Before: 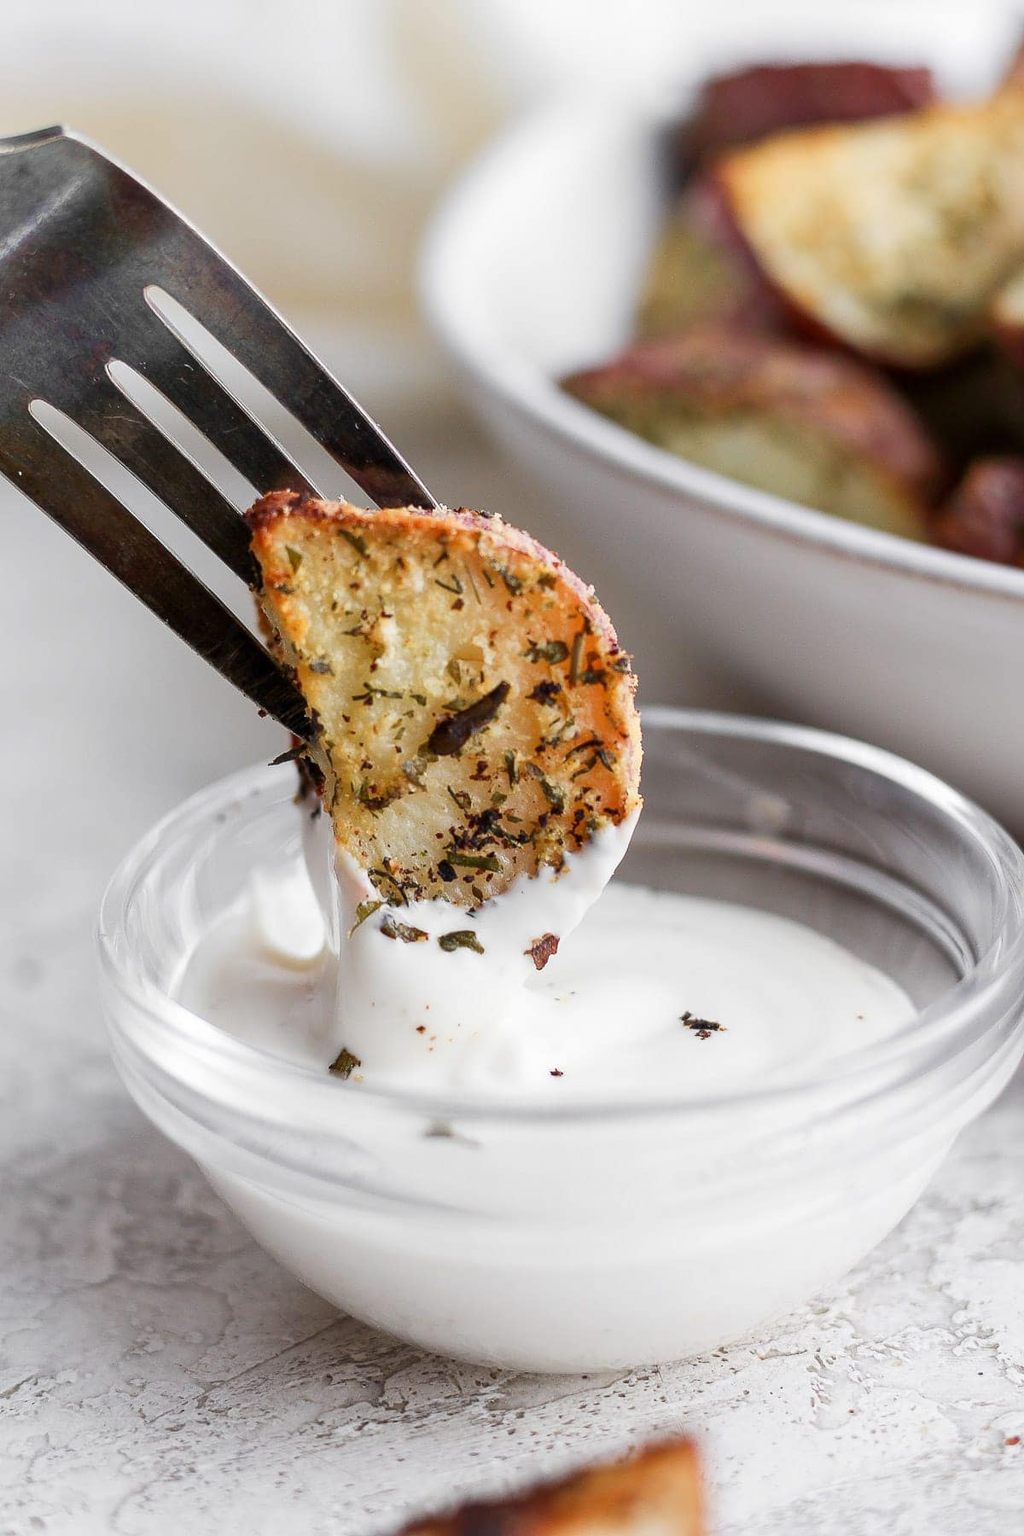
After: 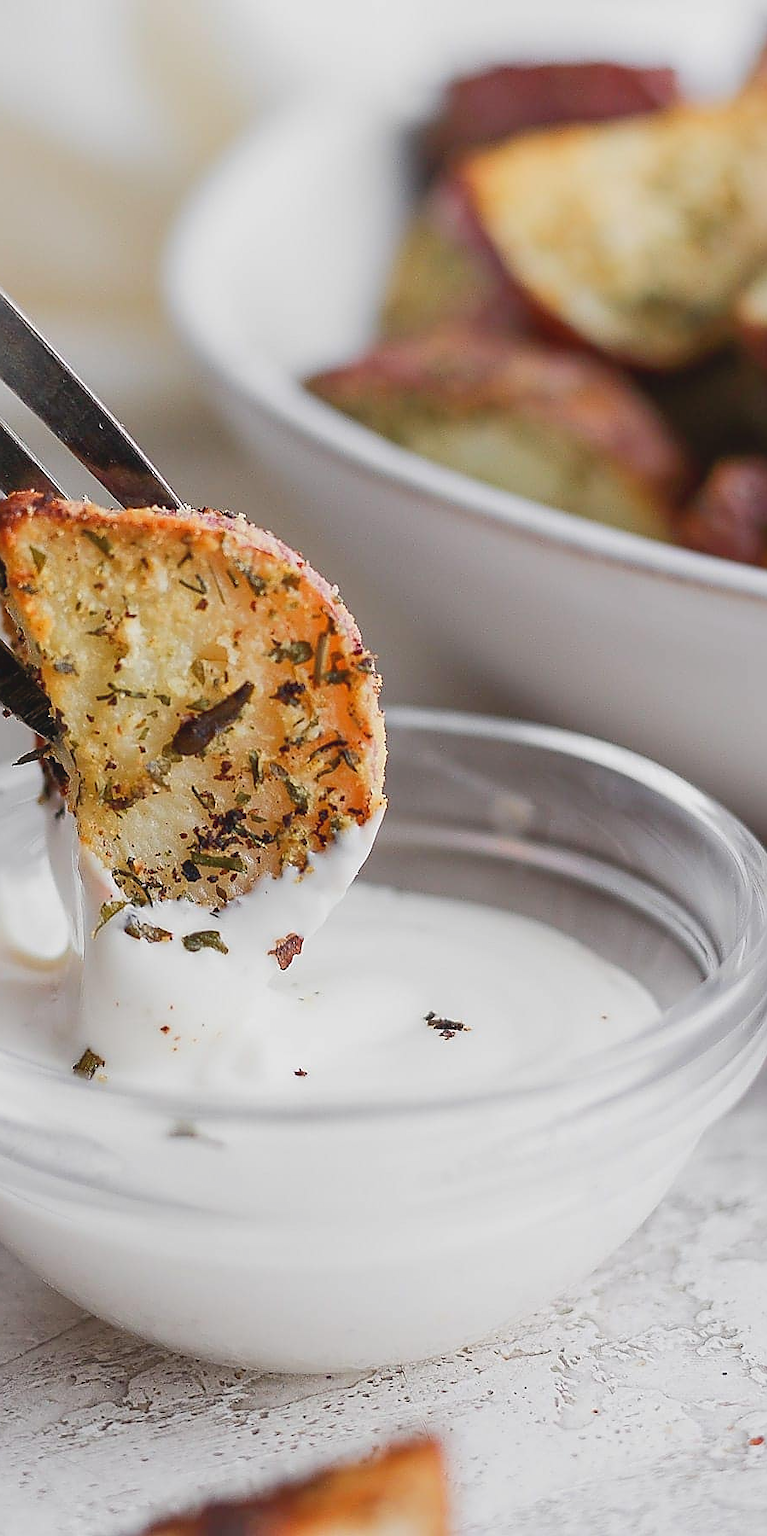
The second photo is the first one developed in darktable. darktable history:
contrast brightness saturation: contrast -0.123
sharpen: radius 1.369, amount 1.268, threshold 0.815
crop and rotate: left 25.032%
color balance rgb: perceptual saturation grading › global saturation 0.064%, perceptual brilliance grading › highlights 10.107%, perceptual brilliance grading › mid-tones 5.505%, global vibrance -7.405%, contrast -13.059%, saturation formula JzAzBz (2021)
